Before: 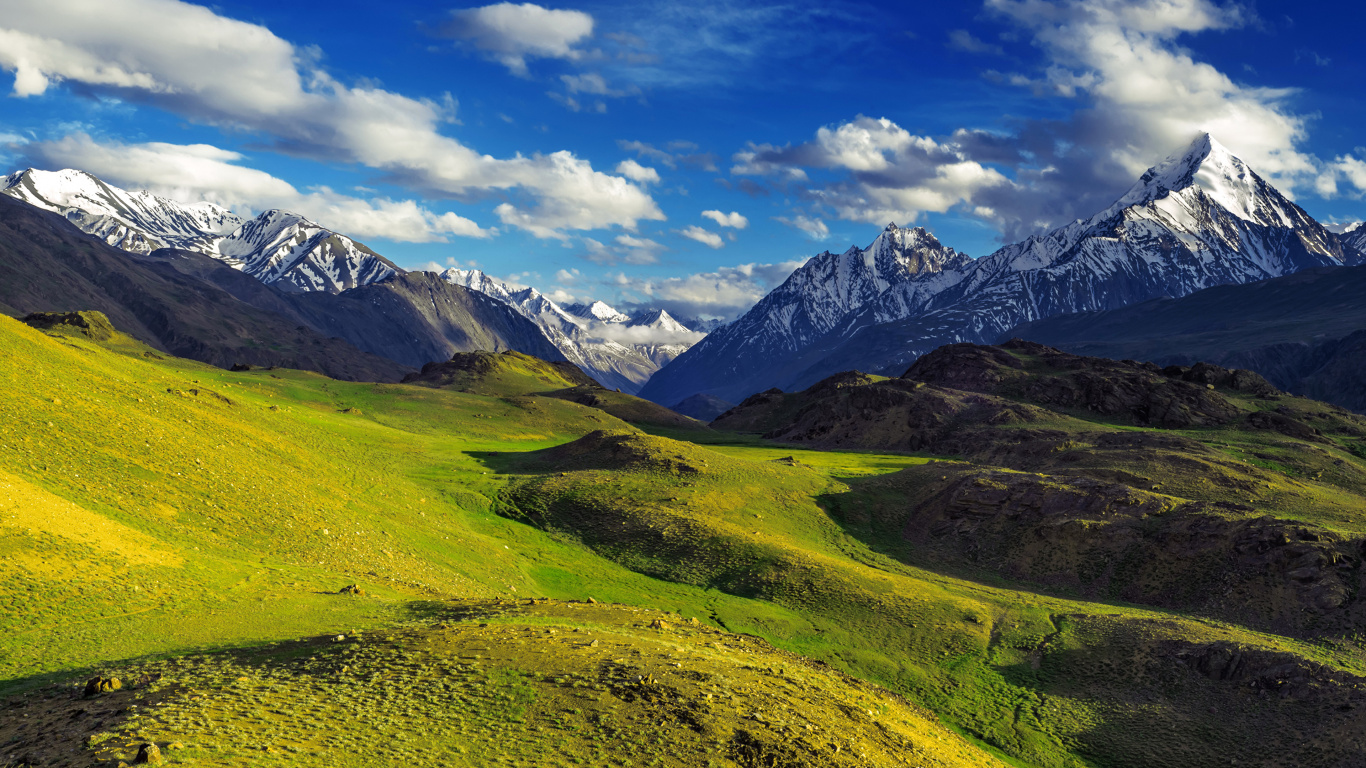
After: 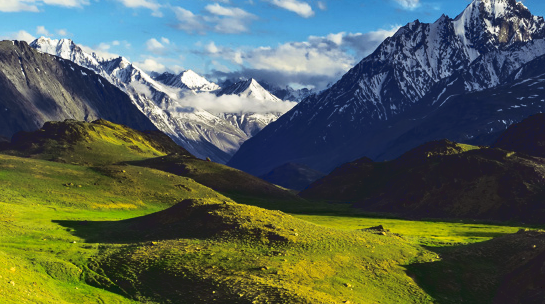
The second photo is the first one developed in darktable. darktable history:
tone curve: curves: ch0 [(0, 0) (0.003, 0.103) (0.011, 0.103) (0.025, 0.105) (0.044, 0.108) (0.069, 0.108) (0.1, 0.111) (0.136, 0.121) (0.177, 0.145) (0.224, 0.174) (0.277, 0.223) (0.335, 0.289) (0.399, 0.374) (0.468, 0.47) (0.543, 0.579) (0.623, 0.687) (0.709, 0.787) (0.801, 0.879) (0.898, 0.942) (1, 1)], color space Lab, linked channels, preserve colors none
crop: left 30.027%, top 30.134%, right 30.051%, bottom 30.172%
